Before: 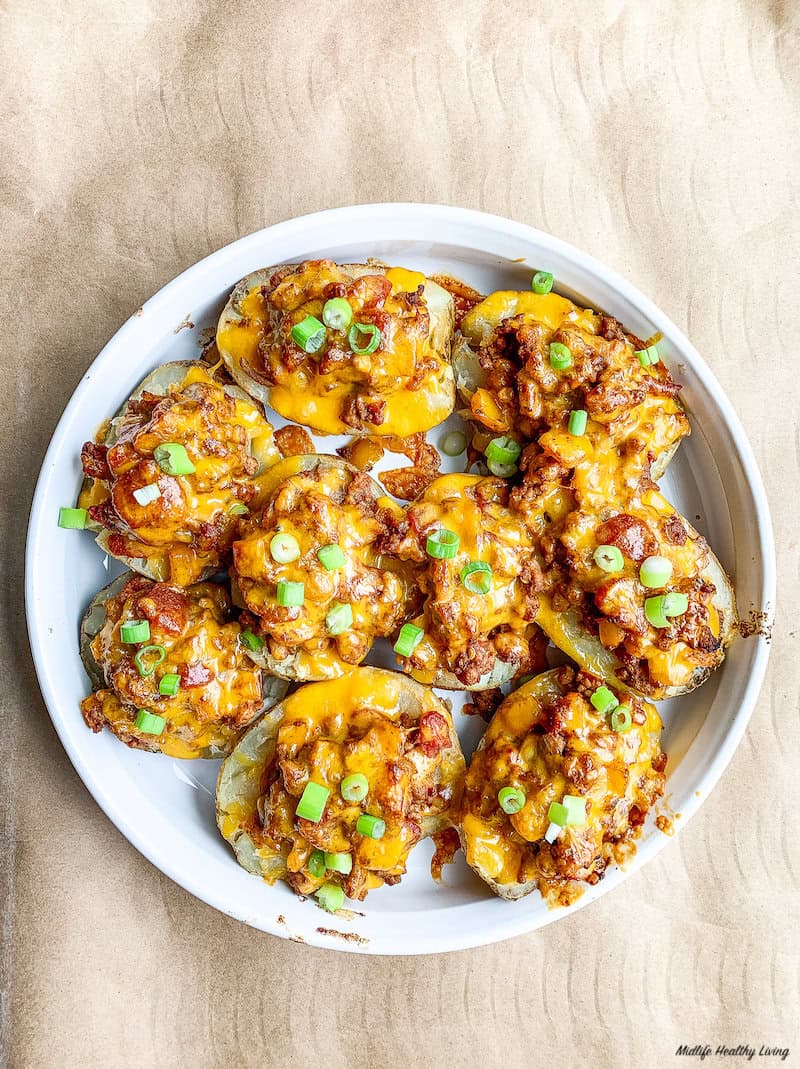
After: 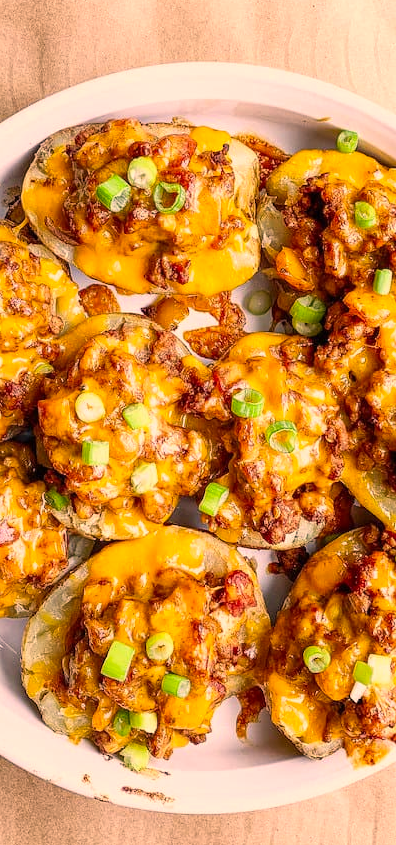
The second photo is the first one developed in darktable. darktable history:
contrast equalizer: y [[0.5 ×6], [0.5 ×6], [0.5 ×6], [0 ×6], [0, 0, 0, 0.581, 0.011, 0]], mix -0.096
color correction: highlights a* 21.57, highlights b* 21.8
crop and rotate: angle 0.02°, left 24.474%, top 13.238%, right 25.986%, bottom 7.651%
